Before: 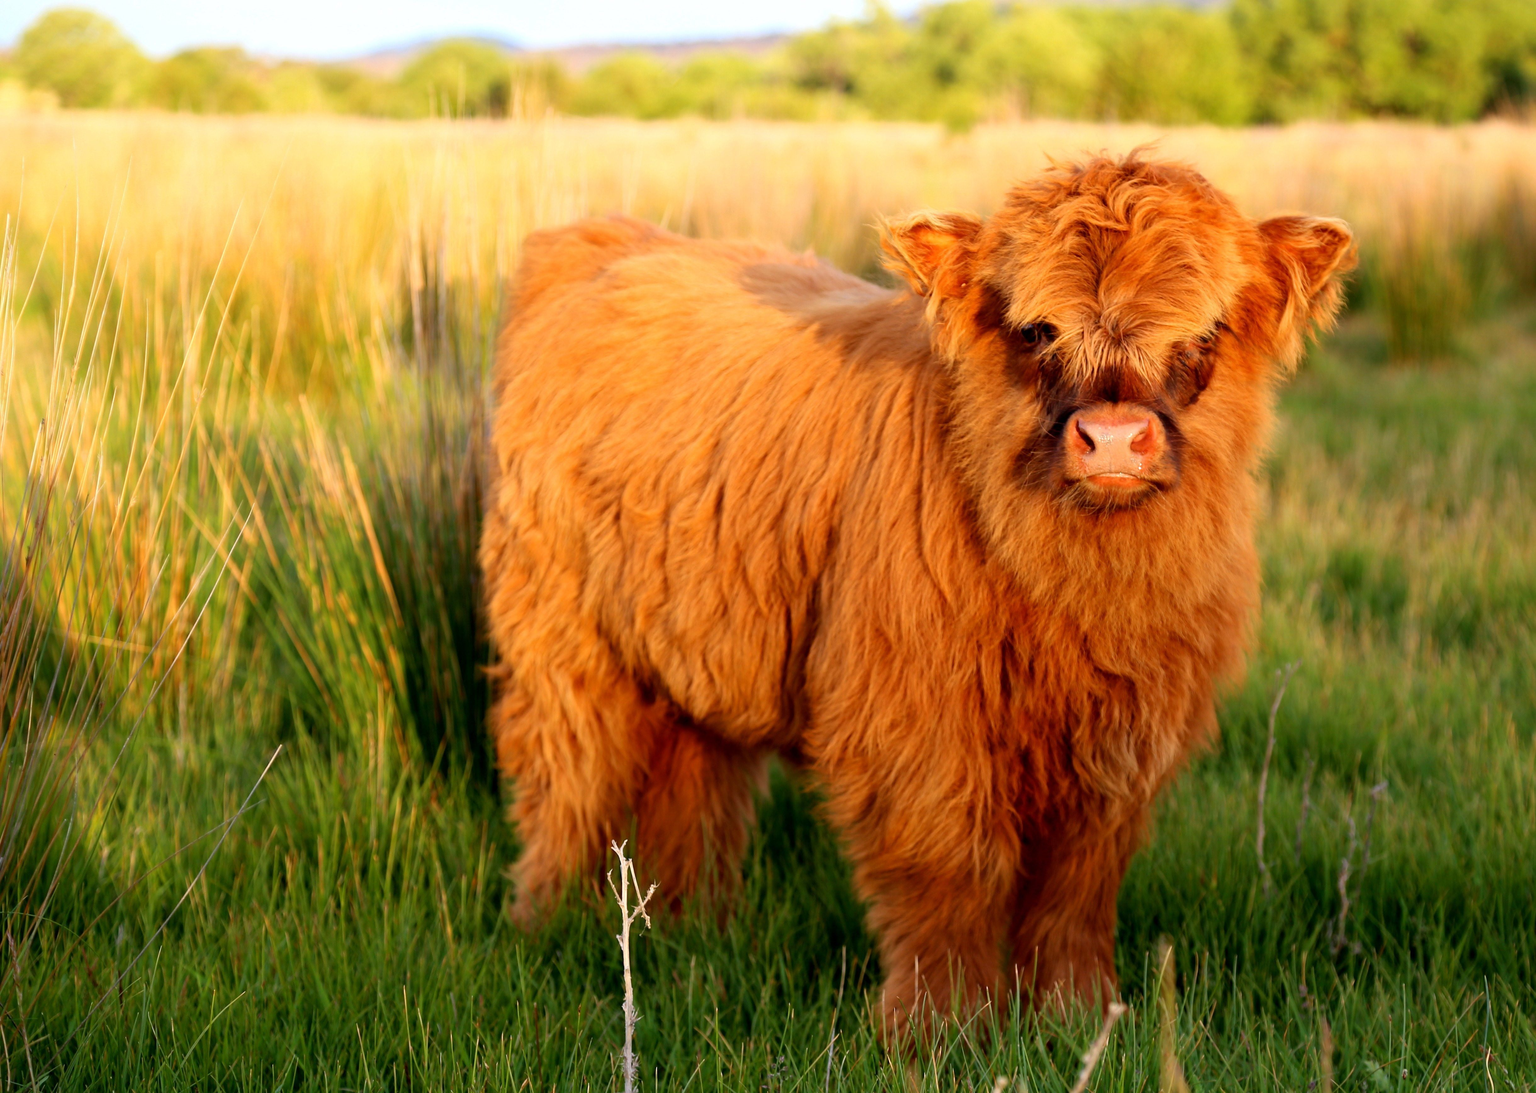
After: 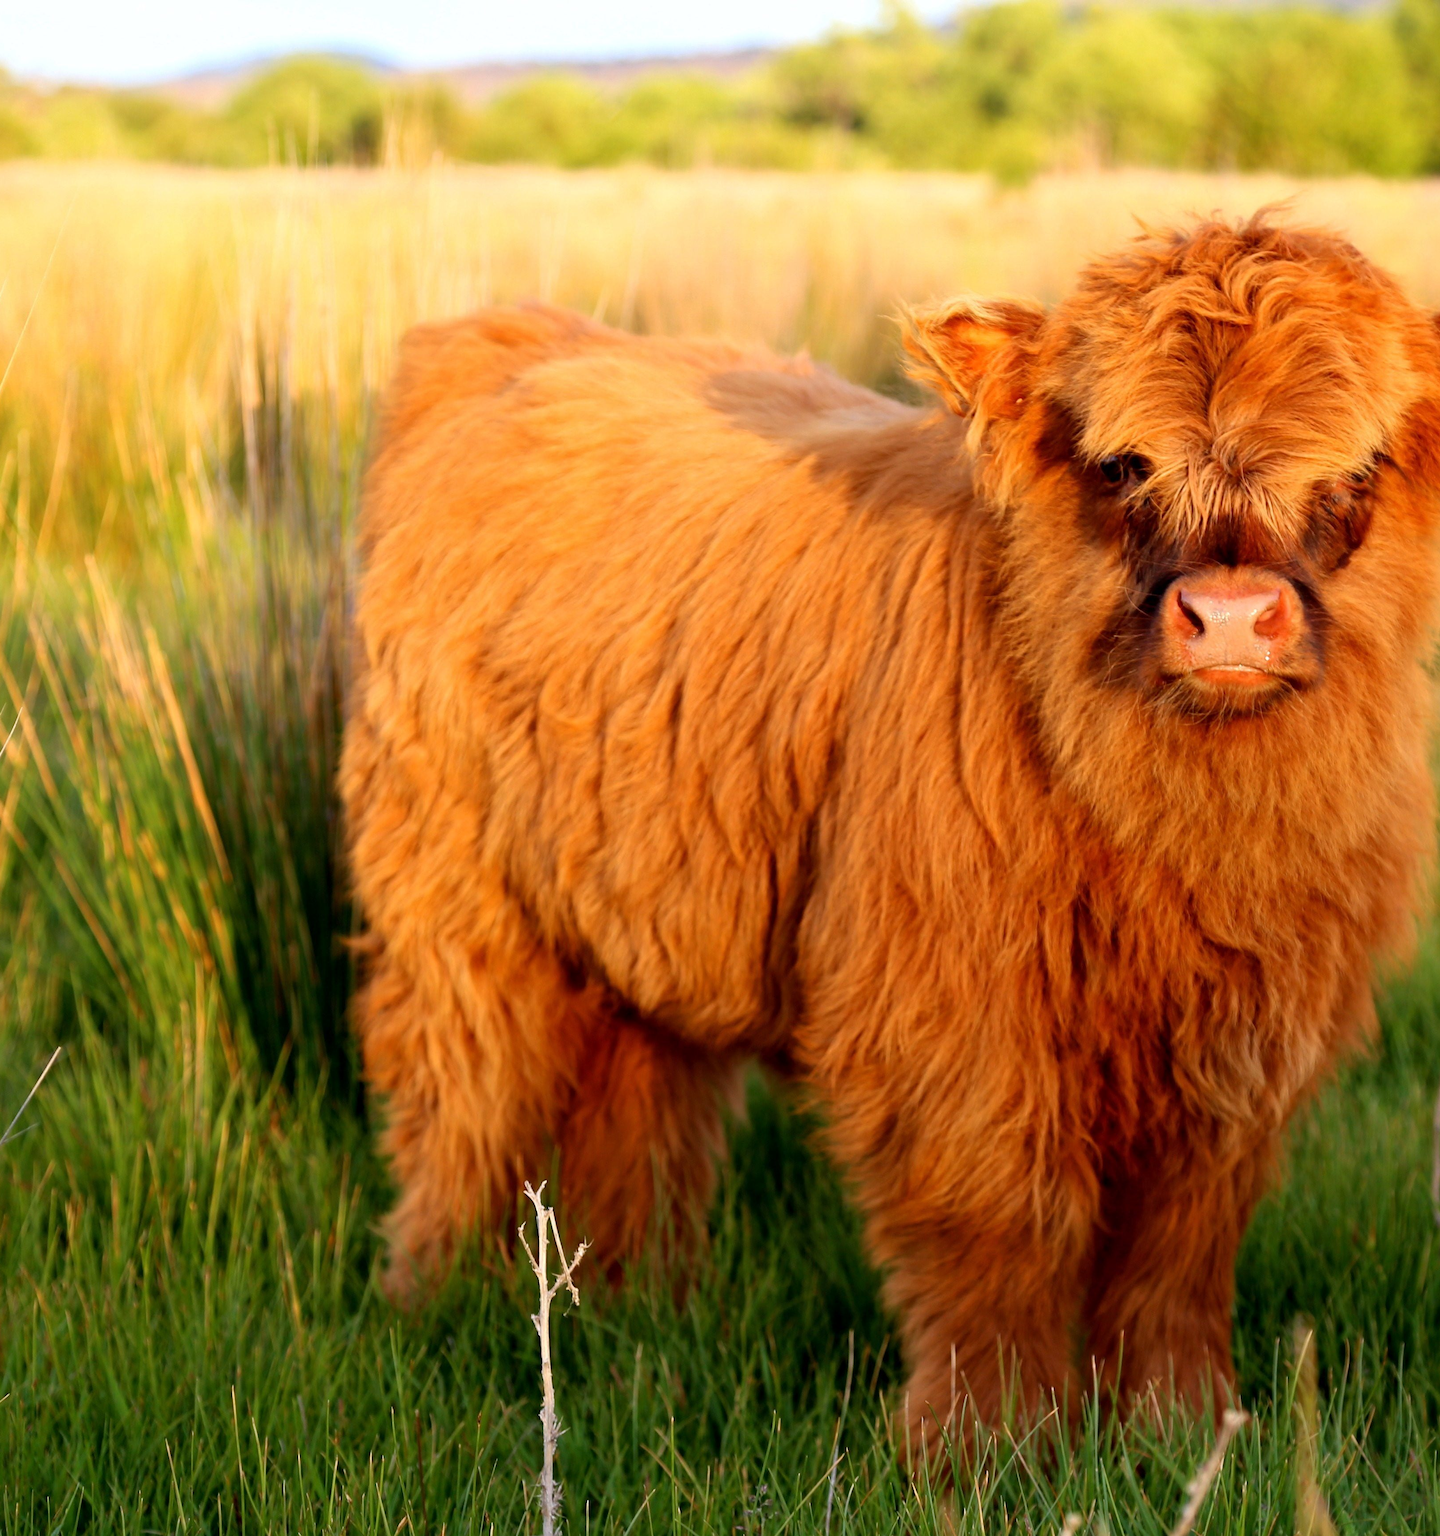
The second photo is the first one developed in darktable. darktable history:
local contrast: mode bilateral grid, contrast 15, coarseness 35, detail 104%, midtone range 0.2
crop and rotate: left 15.554%, right 17.747%
